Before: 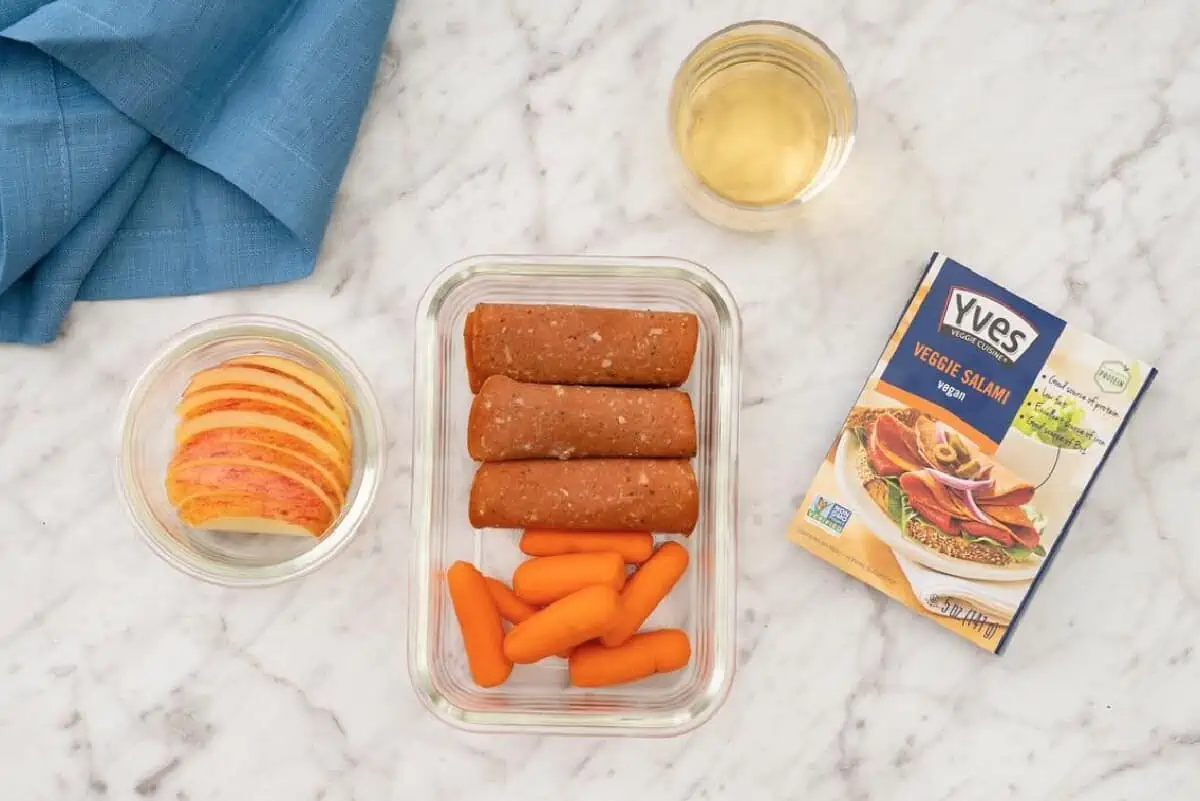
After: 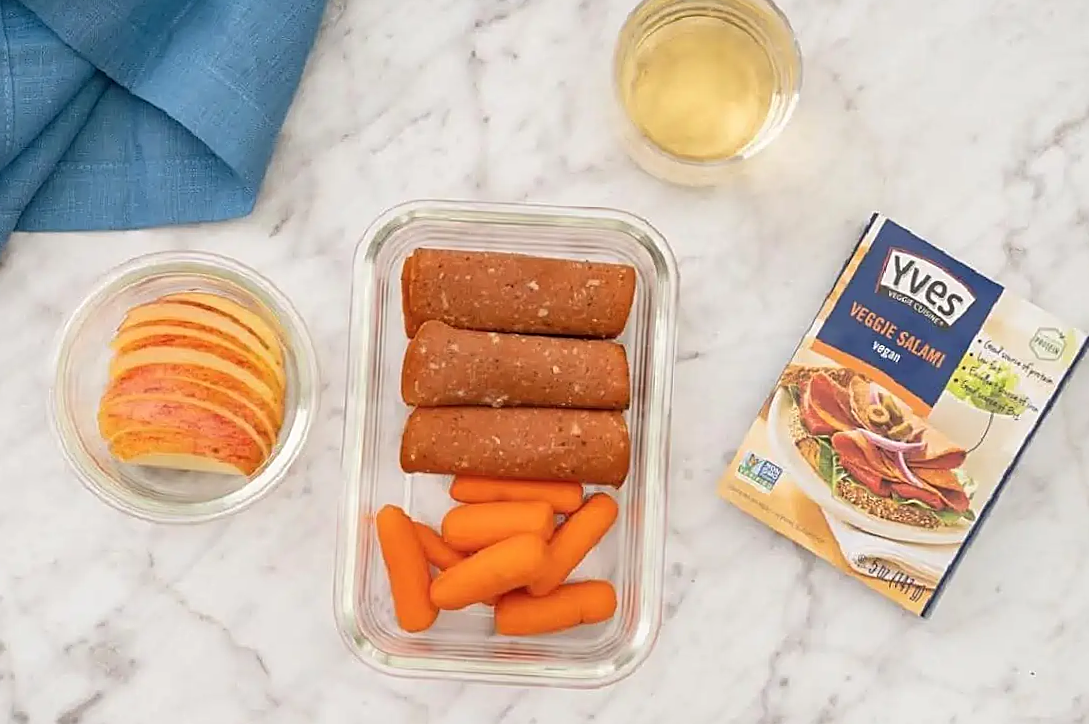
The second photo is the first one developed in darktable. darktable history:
crop and rotate: angle -2.01°, left 3.165%, top 4.202%, right 1.363%, bottom 0.625%
sharpen: on, module defaults
